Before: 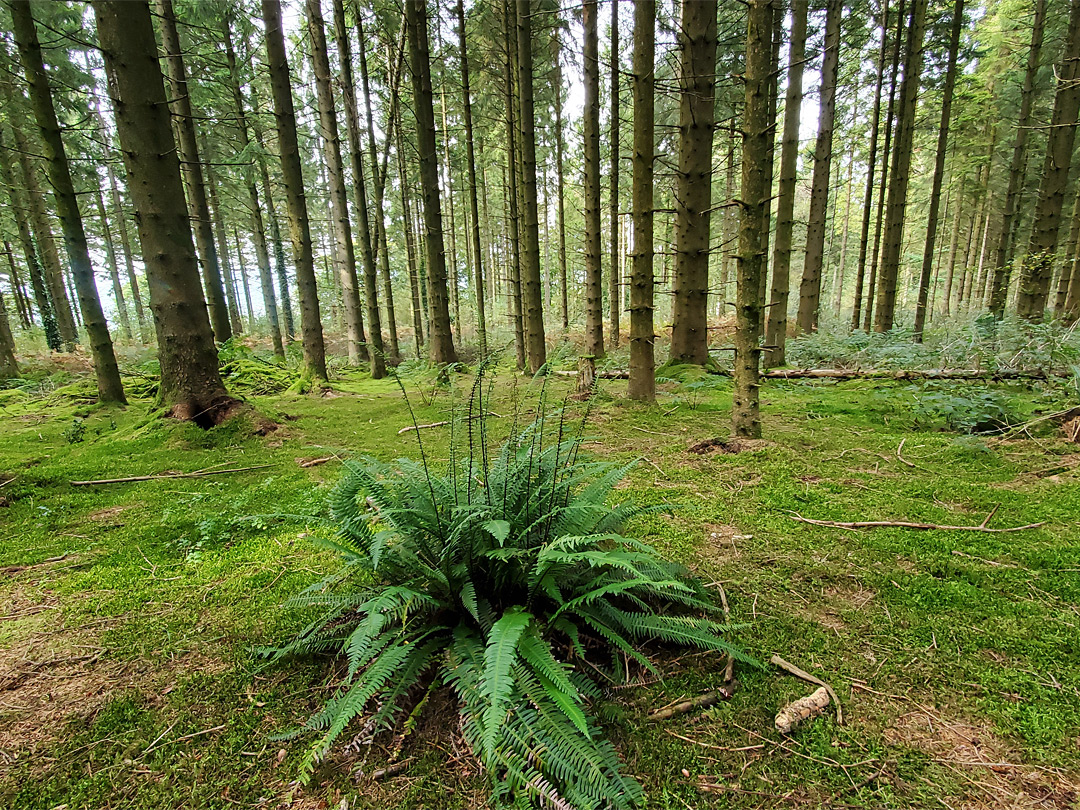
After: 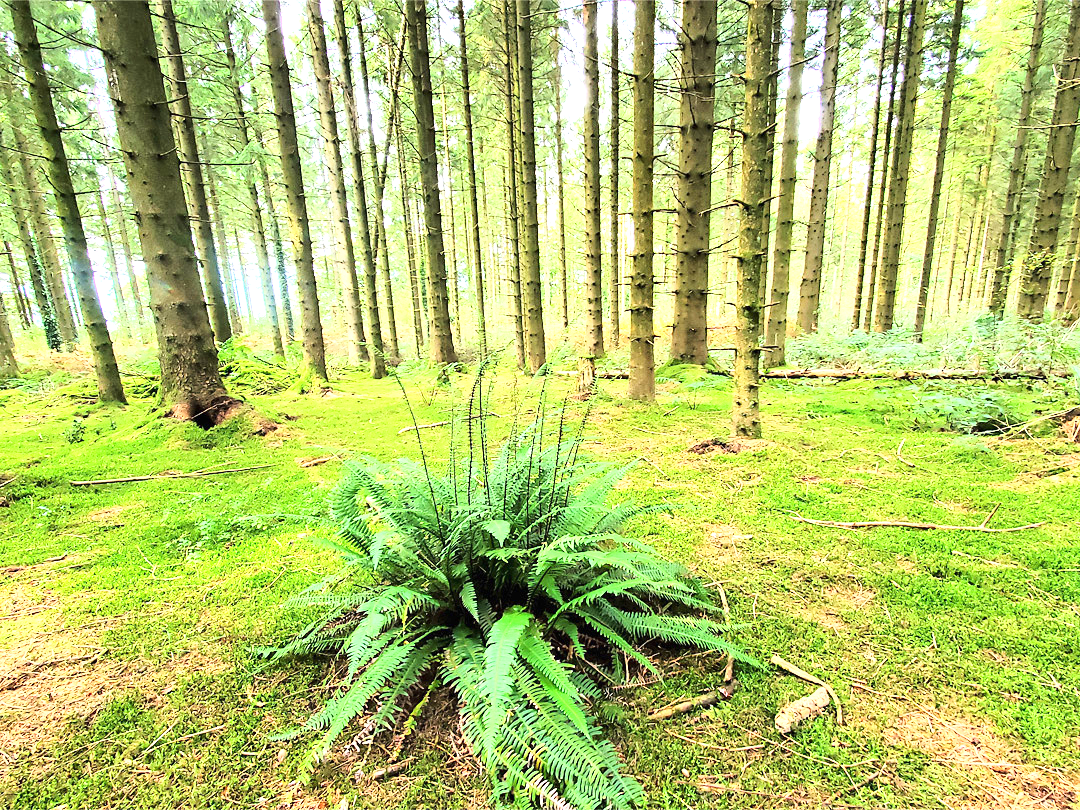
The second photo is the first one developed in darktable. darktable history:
exposure: black level correction 0, exposure 1.546 EV, compensate exposure bias true, compensate highlight preservation false
base curve: curves: ch0 [(0, 0) (0.028, 0.03) (0.121, 0.232) (0.46, 0.748) (0.859, 0.968) (1, 1)]
